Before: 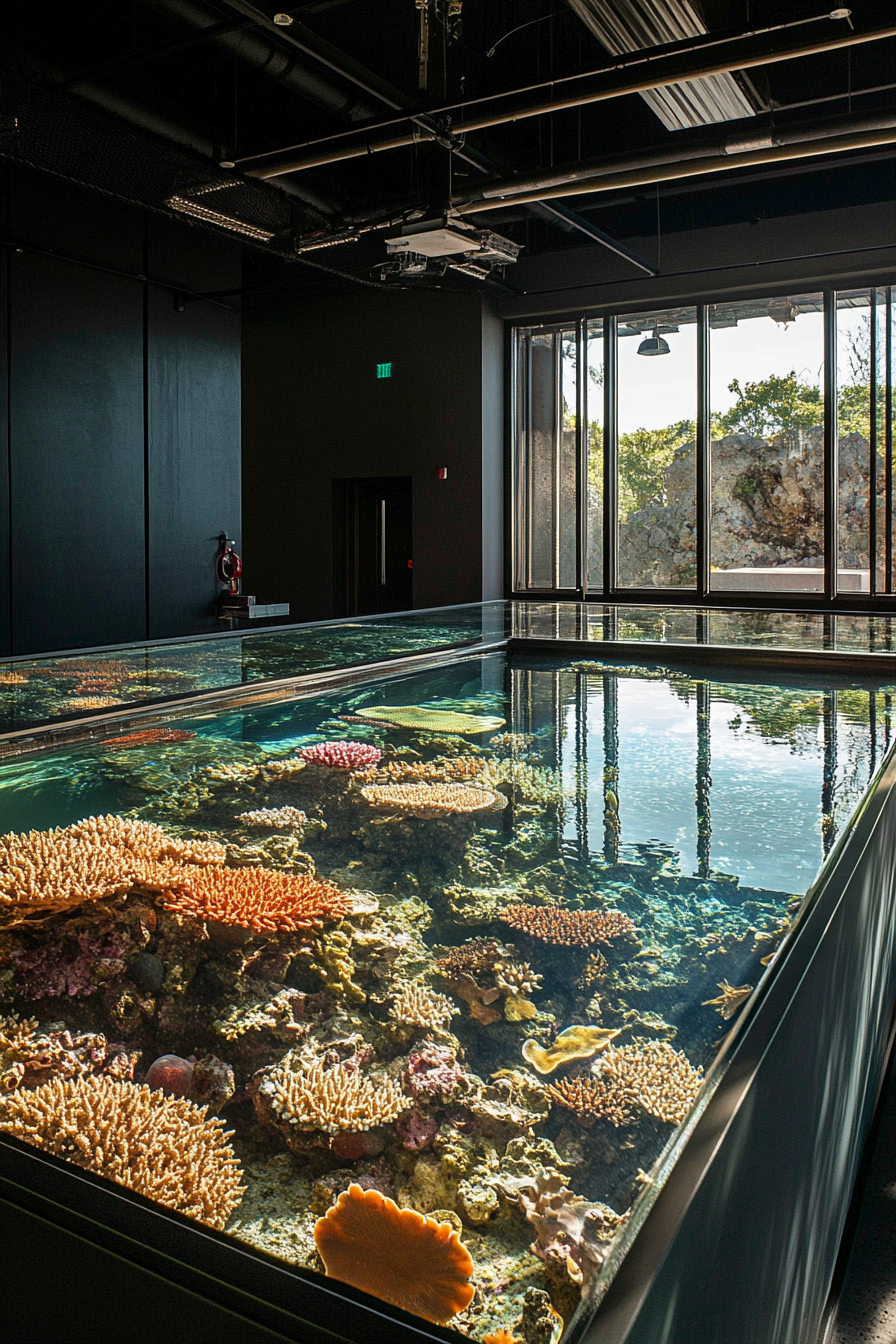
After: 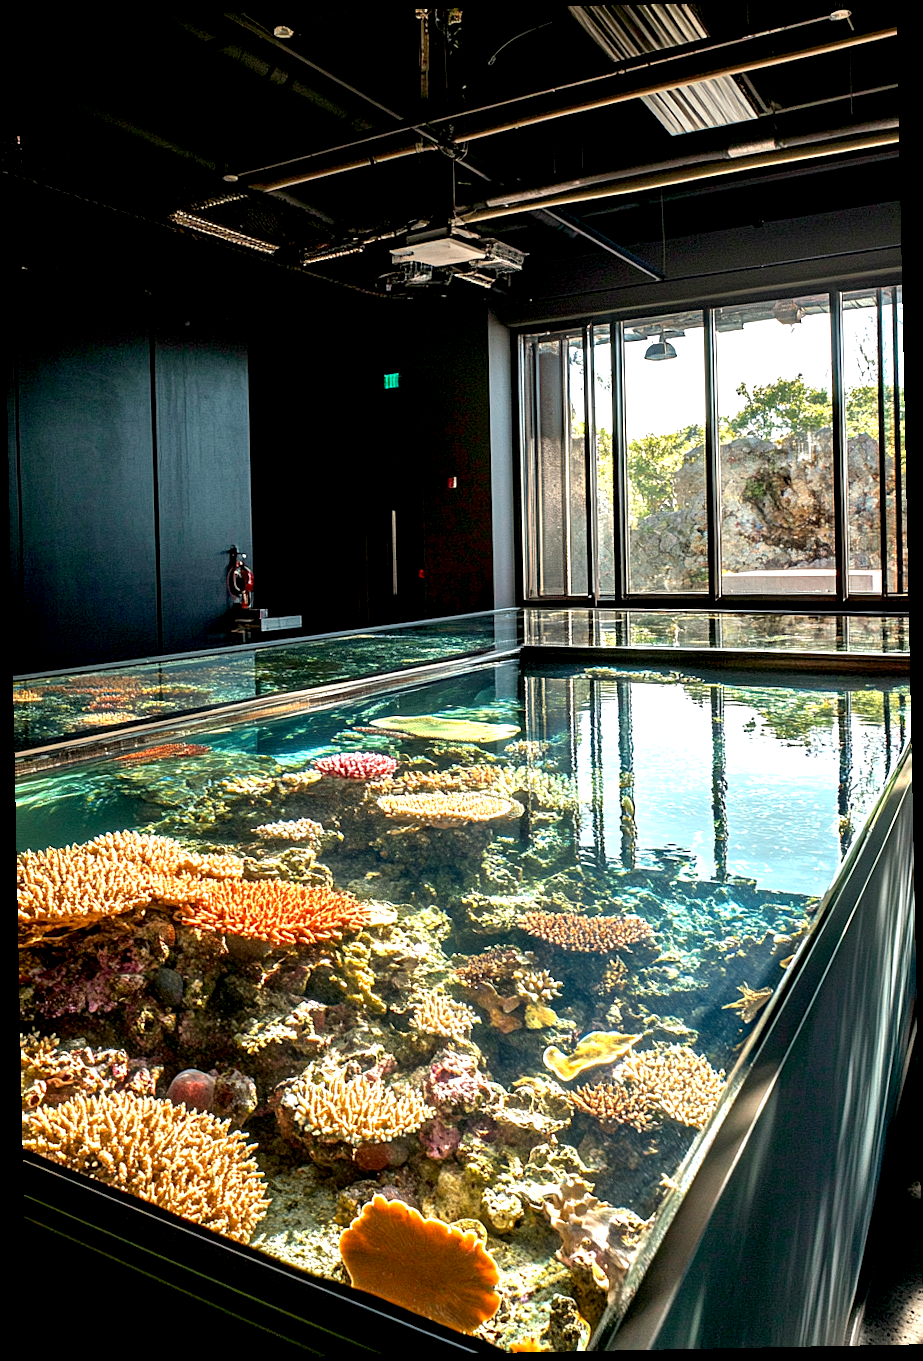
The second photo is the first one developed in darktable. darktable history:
rotate and perspective: rotation -1.17°, automatic cropping off
exposure: black level correction 0.008, exposure 0.979 EV, compensate highlight preservation false
